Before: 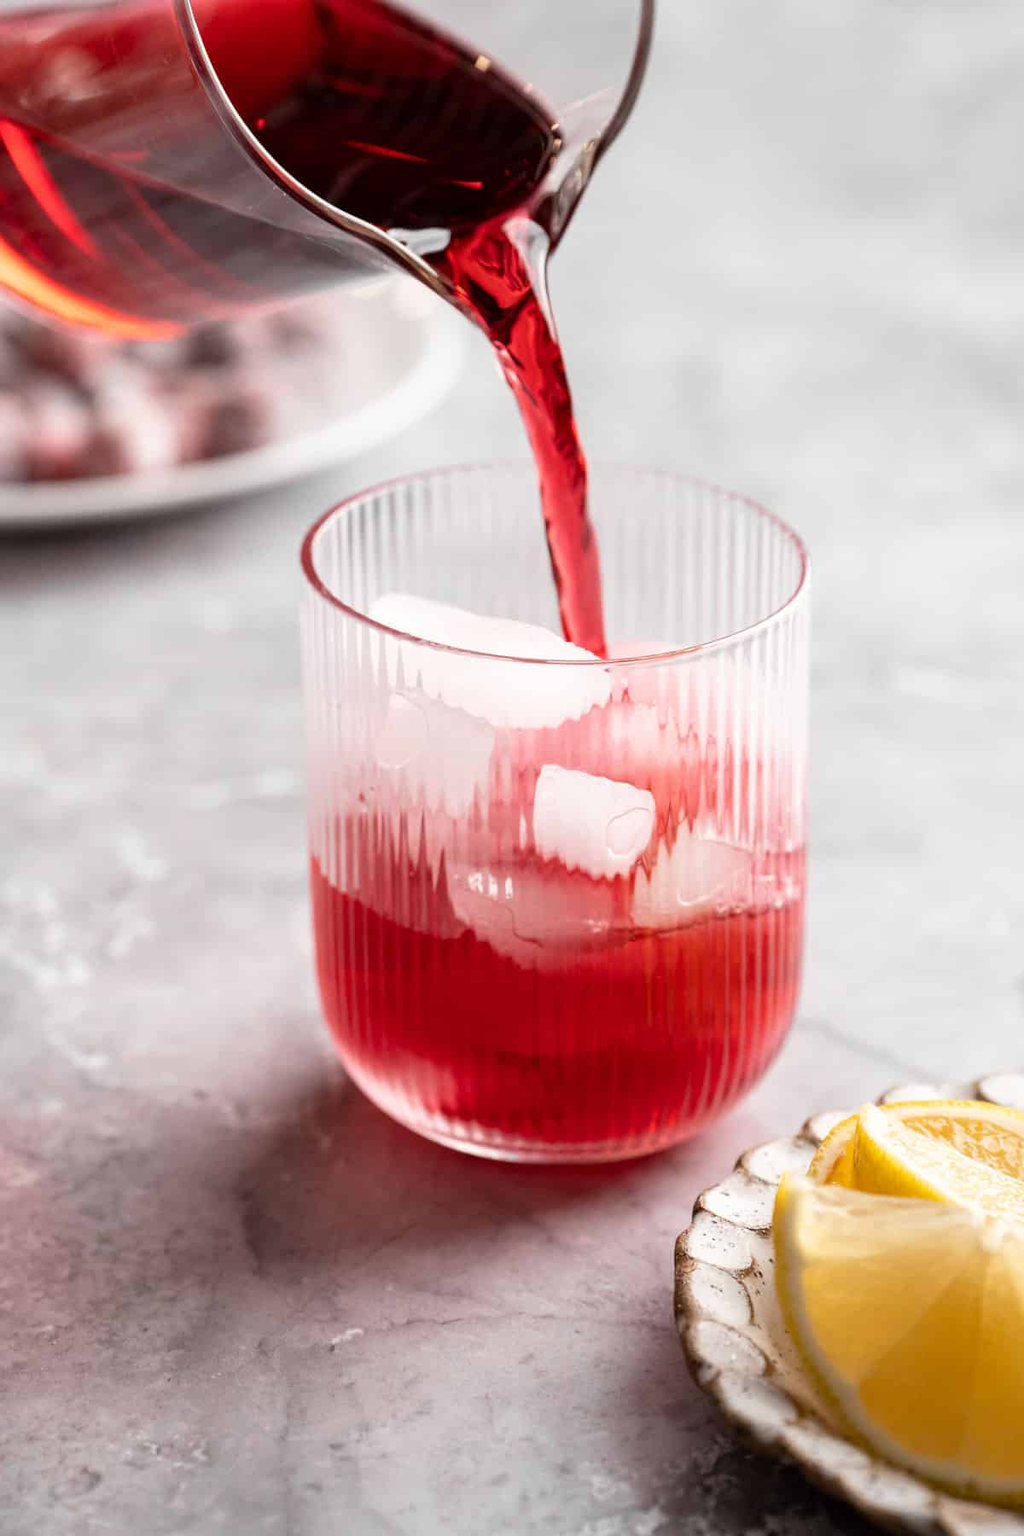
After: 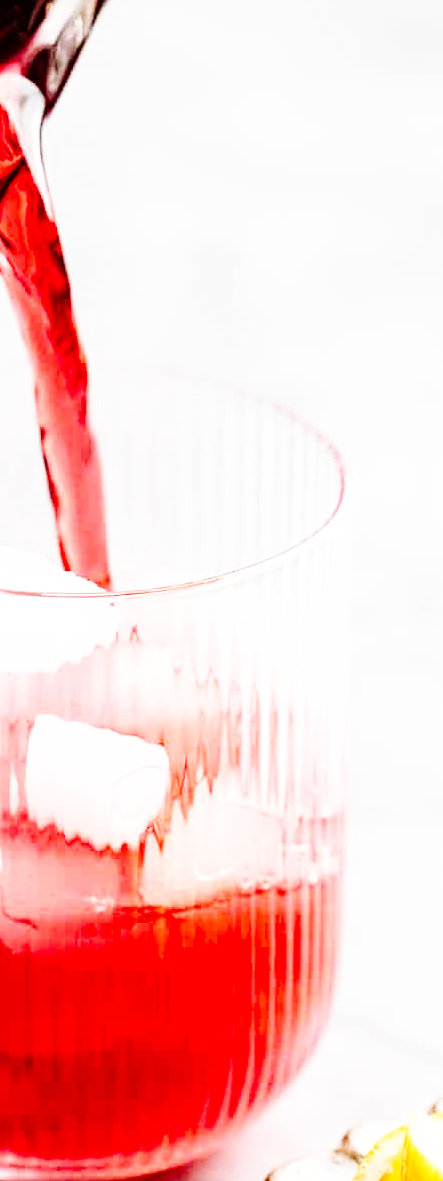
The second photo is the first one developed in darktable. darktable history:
sharpen: on, module defaults
crop and rotate: left 49.936%, top 10.094%, right 13.136%, bottom 24.256%
base curve: curves: ch0 [(0, 0) (0, 0) (0.002, 0.001) (0.008, 0.003) (0.019, 0.011) (0.037, 0.037) (0.064, 0.11) (0.102, 0.232) (0.152, 0.379) (0.216, 0.524) (0.296, 0.665) (0.394, 0.789) (0.512, 0.881) (0.651, 0.945) (0.813, 0.986) (1, 1)], preserve colors none
